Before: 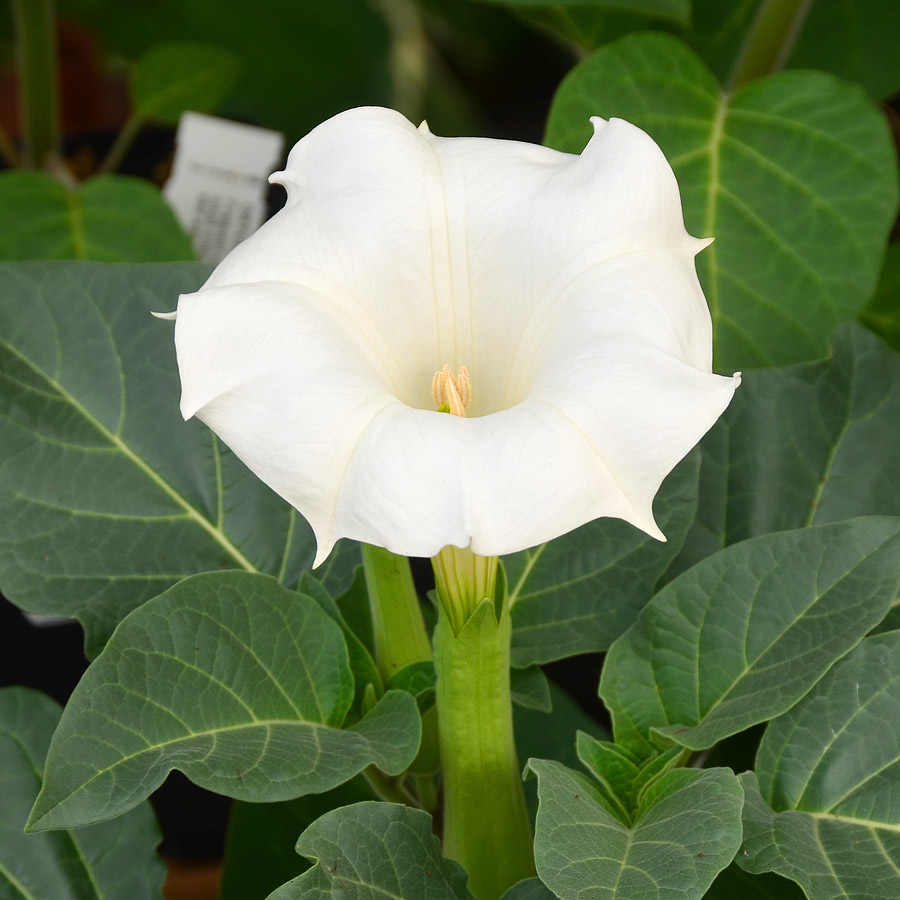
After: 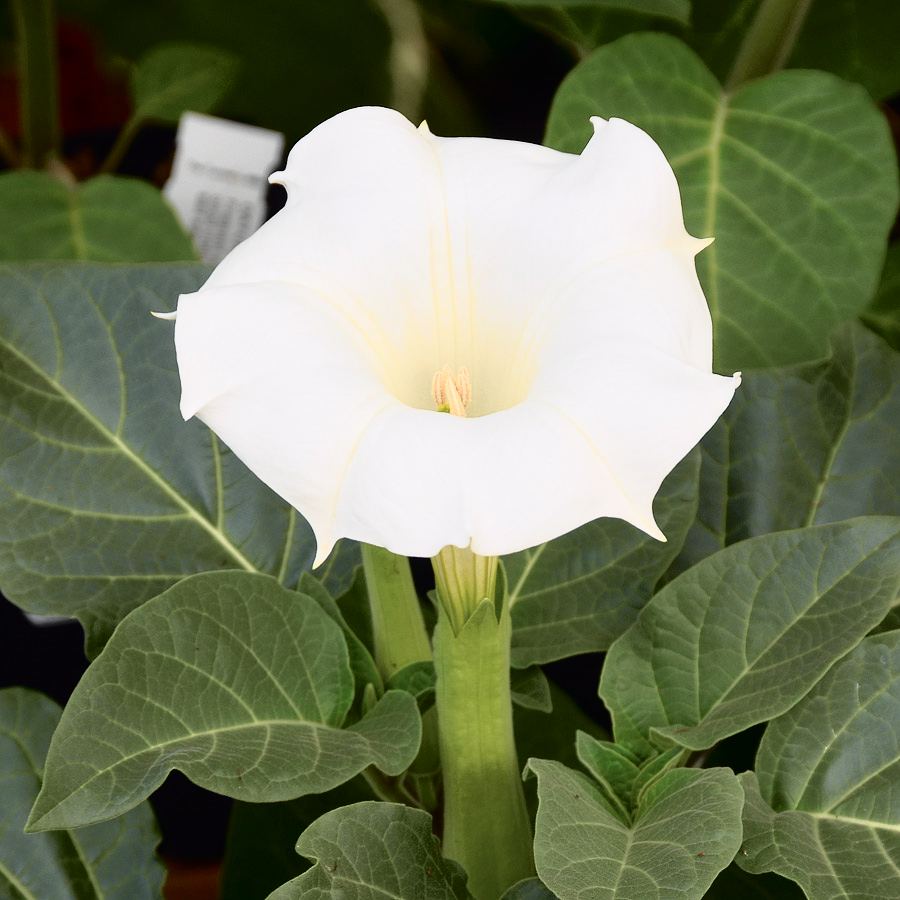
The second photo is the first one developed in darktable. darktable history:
tone curve: curves: ch0 [(0, 0) (0.105, 0.044) (0.195, 0.128) (0.283, 0.283) (0.384, 0.404) (0.485, 0.531) (0.638, 0.681) (0.795, 0.879) (1, 0.977)]; ch1 [(0, 0) (0.161, 0.092) (0.35, 0.33) (0.379, 0.401) (0.456, 0.469) (0.498, 0.503) (0.531, 0.537) (0.596, 0.621) (0.635, 0.671) (1, 1)]; ch2 [(0, 0) (0.371, 0.362) (0.437, 0.437) (0.483, 0.484) (0.53, 0.515) (0.56, 0.58) (0.622, 0.606) (1, 1)], color space Lab, independent channels, preserve colors none
